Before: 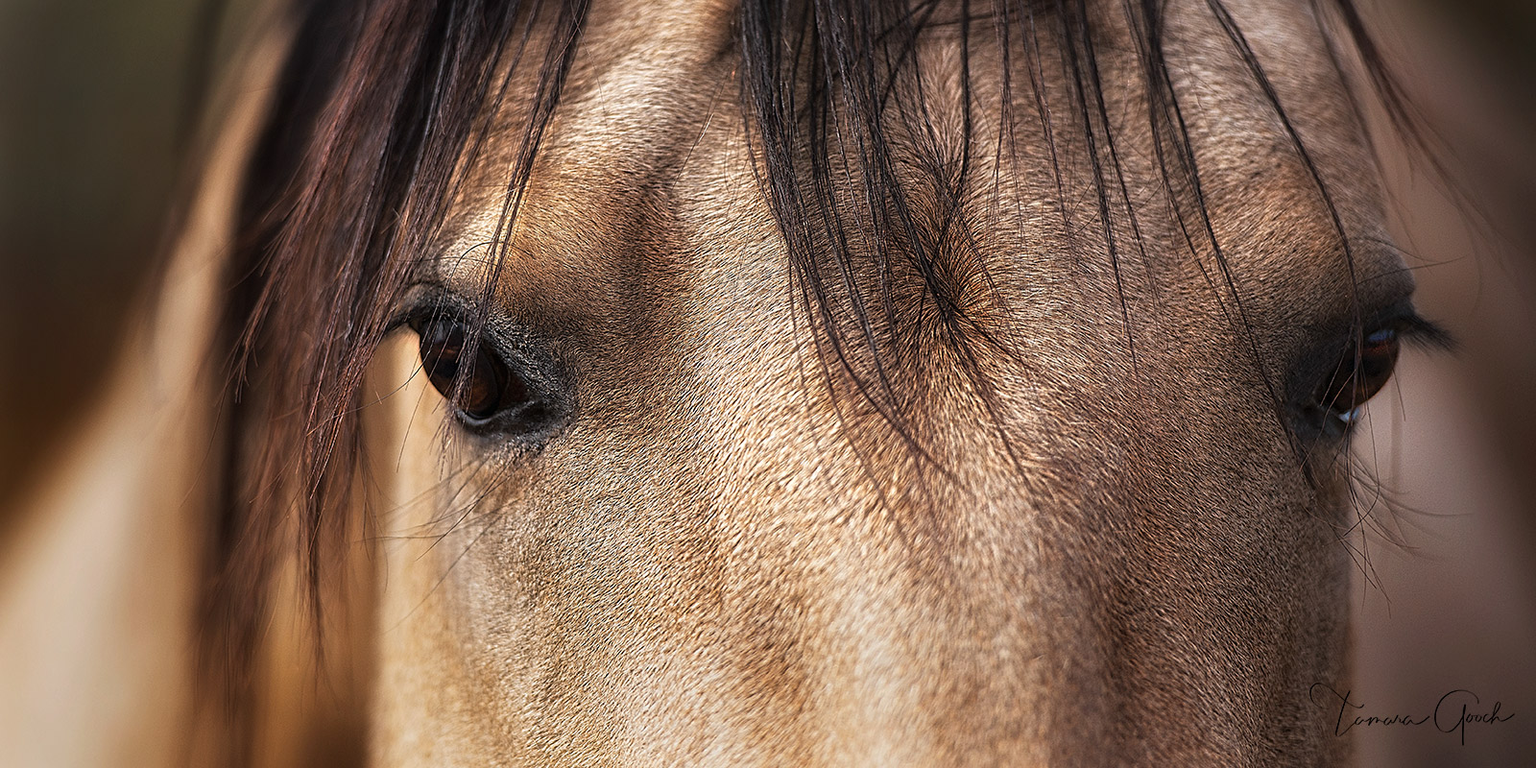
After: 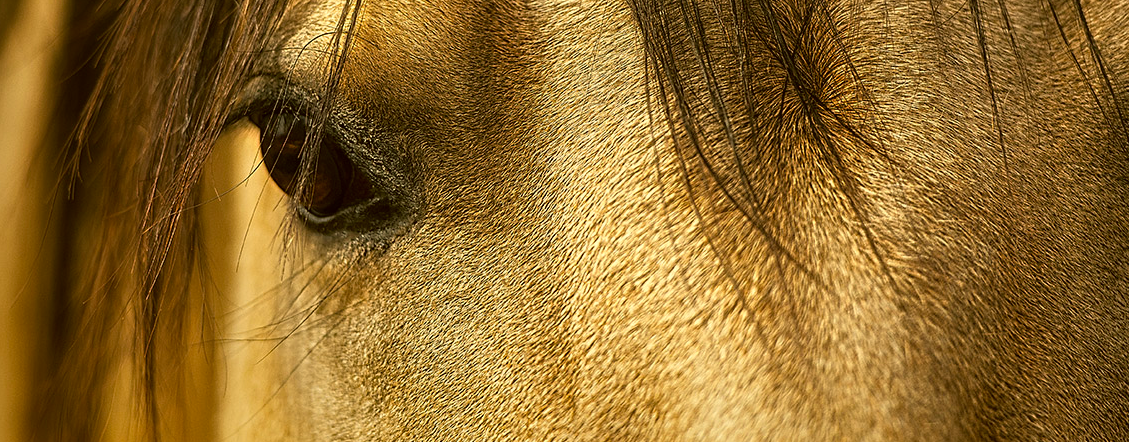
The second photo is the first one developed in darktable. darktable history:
color correction: highlights a* 0.162, highlights b* 29.53, shadows a* -0.162, shadows b* 21.09
crop: left 11.123%, top 27.61%, right 18.3%, bottom 17.034%
